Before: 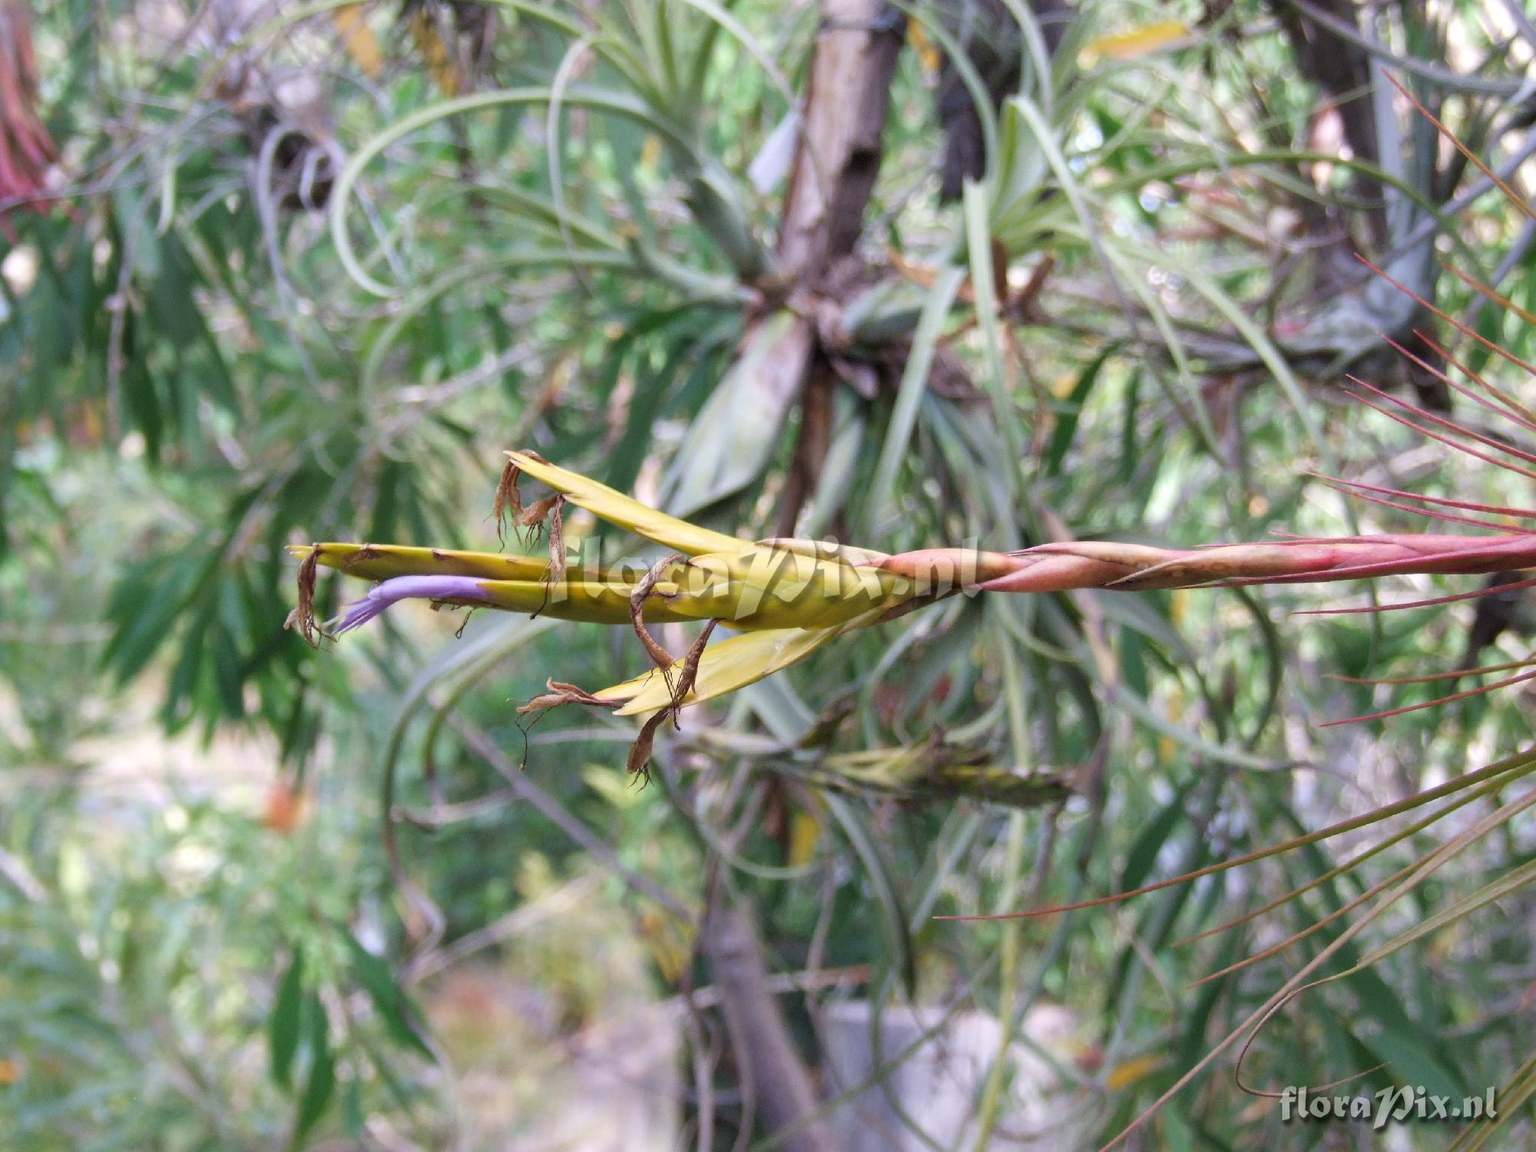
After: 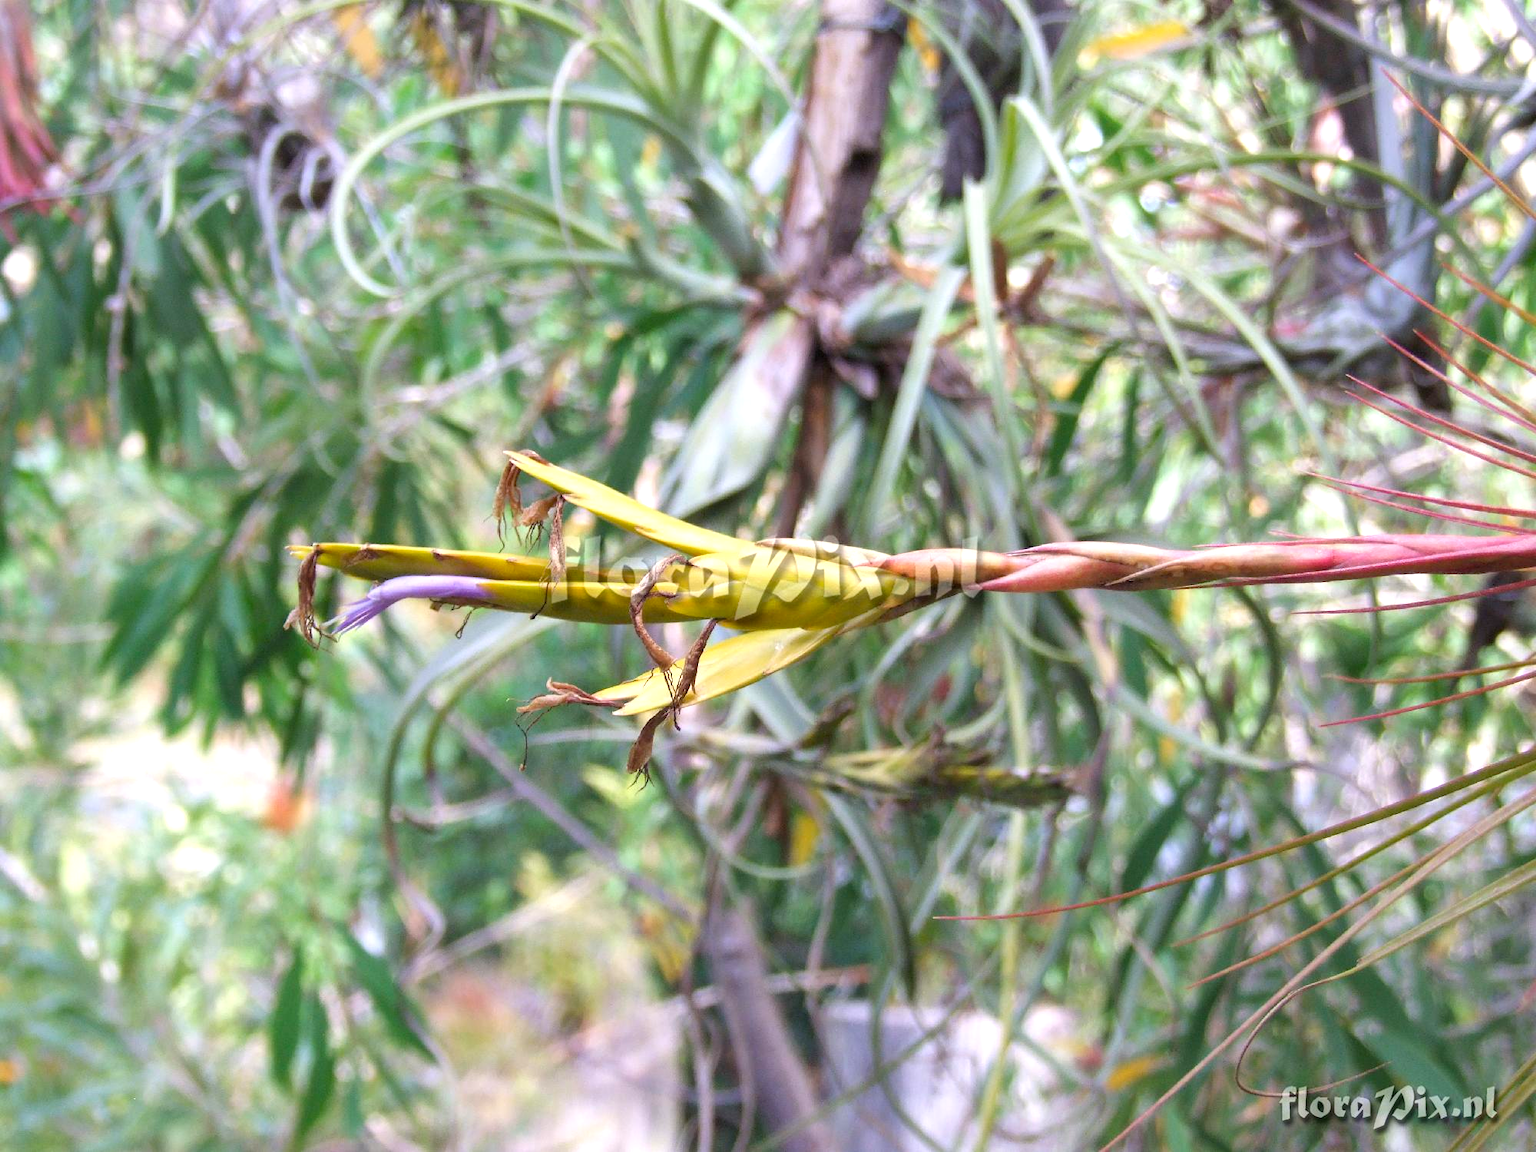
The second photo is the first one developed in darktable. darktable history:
color balance rgb: perceptual saturation grading › global saturation 10%, global vibrance 10%
exposure: black level correction 0.001, exposure 0.5 EV, compensate exposure bias true, compensate highlight preservation false
